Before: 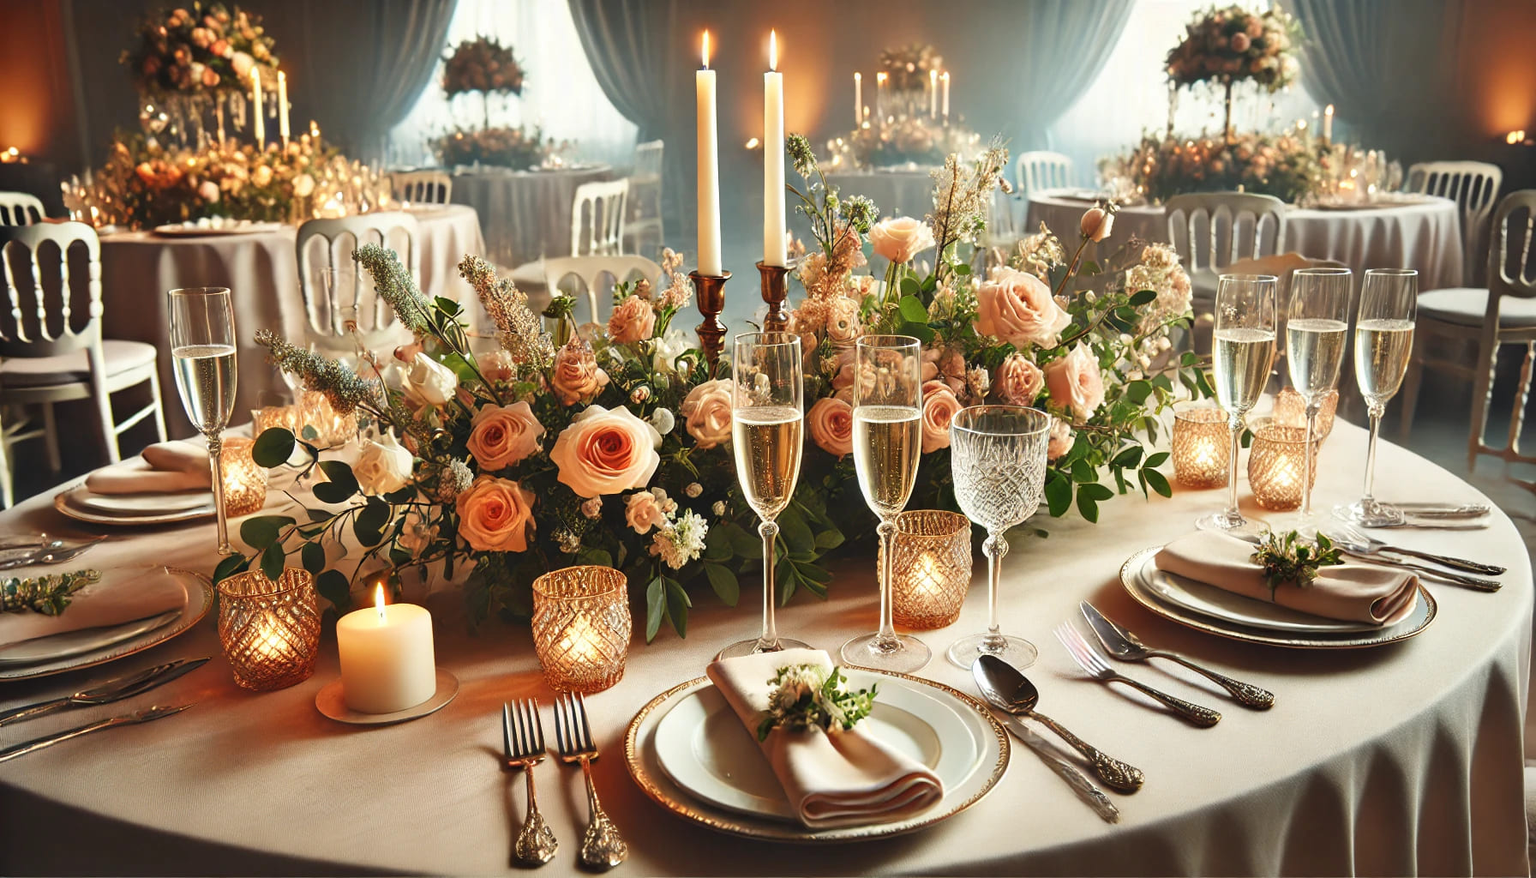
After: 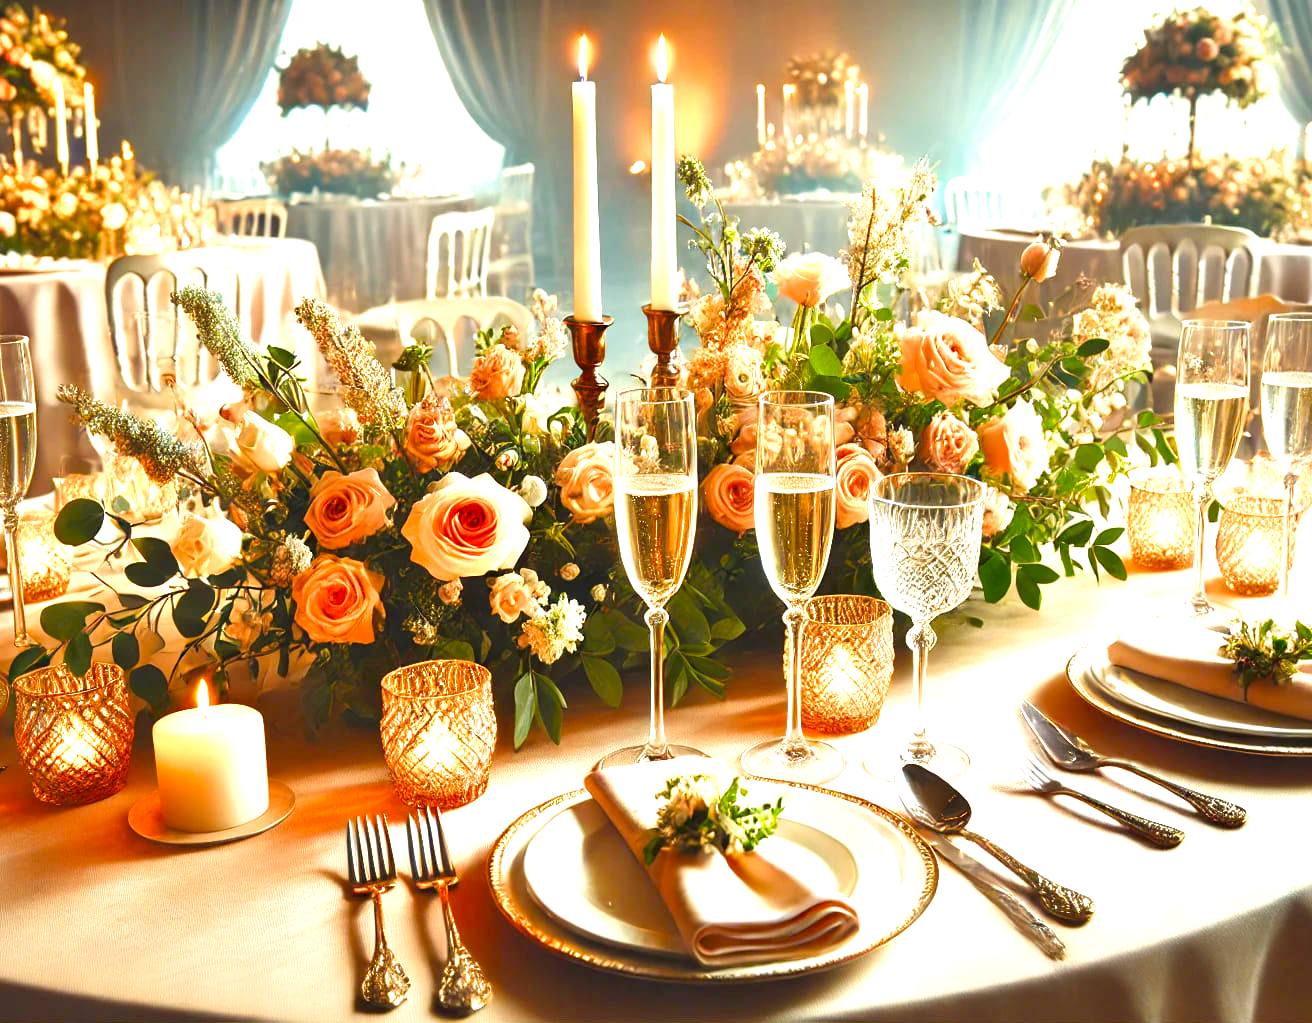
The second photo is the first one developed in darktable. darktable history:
crop: left 13.443%, right 13.31%
exposure: black level correction 0.001, exposure 1 EV, compensate highlight preservation false
velvia: strength 32%, mid-tones bias 0.2
